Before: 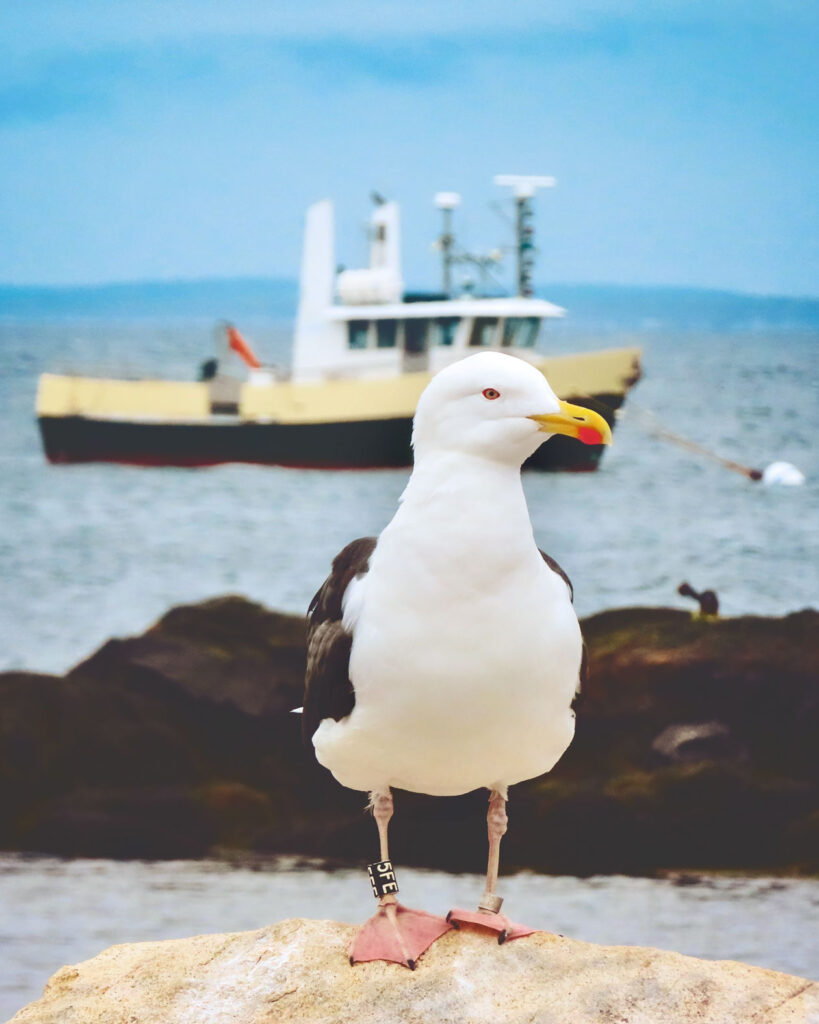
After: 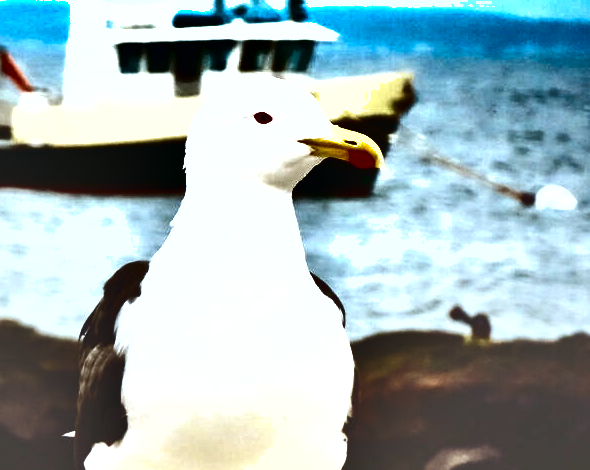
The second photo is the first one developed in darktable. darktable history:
shadows and highlights: shadows 24.5, highlights -78.15, soften with gaussian
crop and rotate: left 27.938%, top 27.046%, bottom 27.046%
exposure: black level correction 0, exposure 0.9 EV, compensate highlight preservation false
color balance: lift [1, 0.994, 1.002, 1.006], gamma [0.957, 1.081, 1.016, 0.919], gain [0.97, 0.972, 1.01, 1.028], input saturation 91.06%, output saturation 79.8%
